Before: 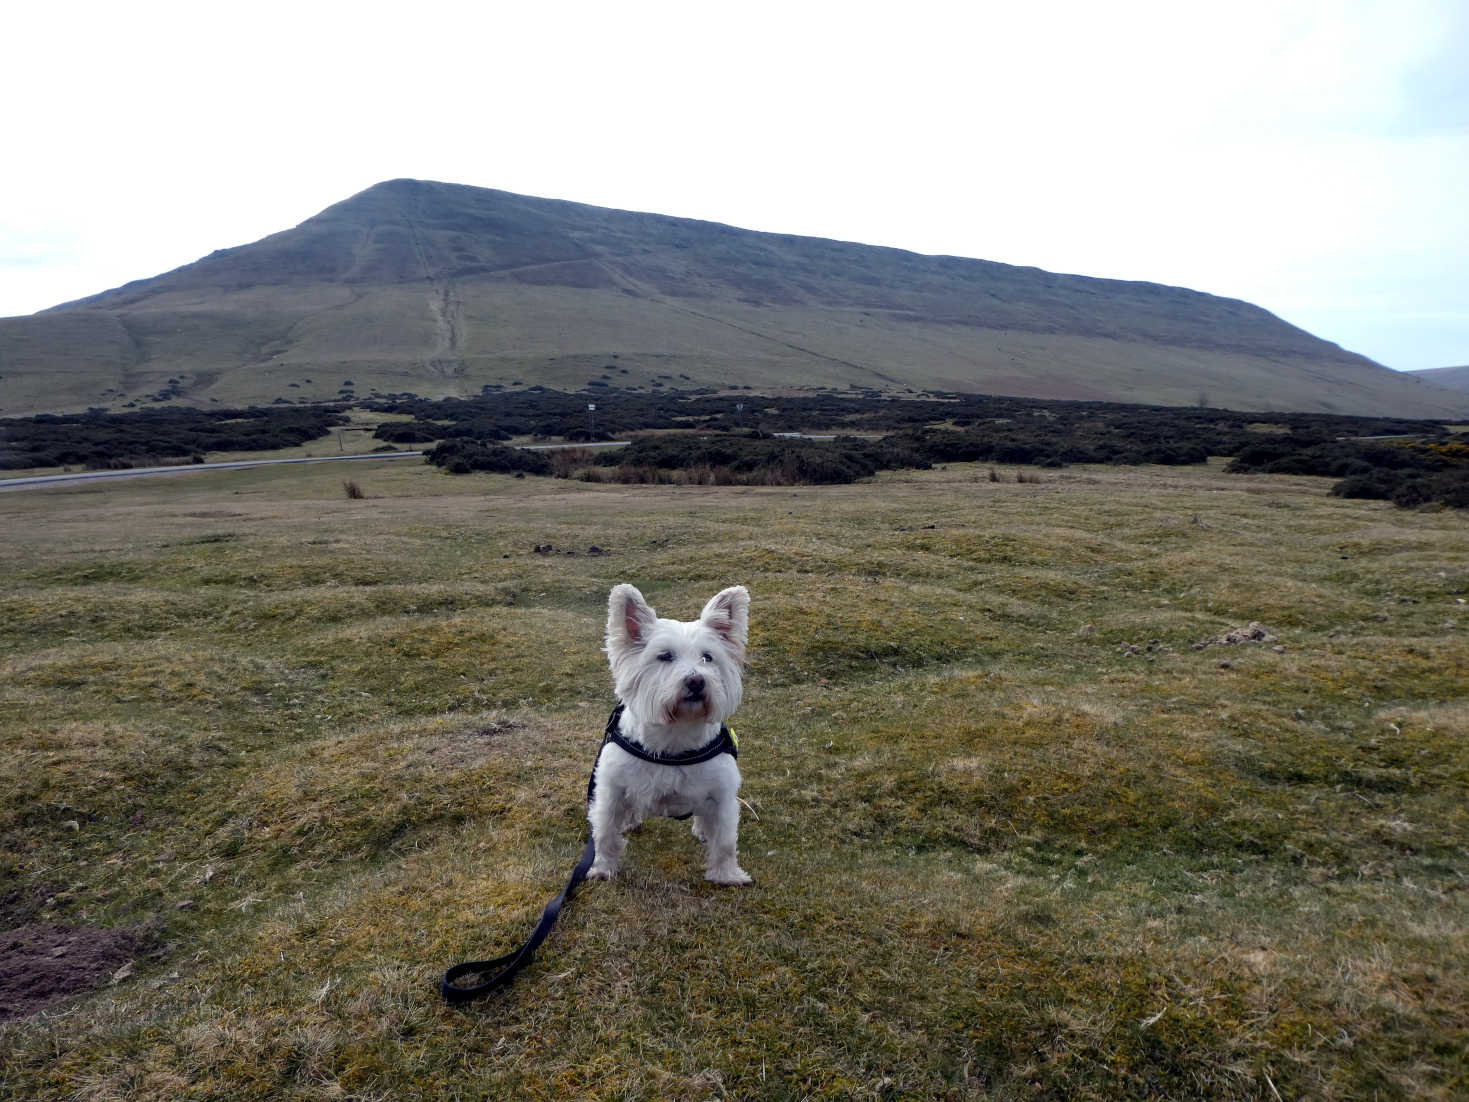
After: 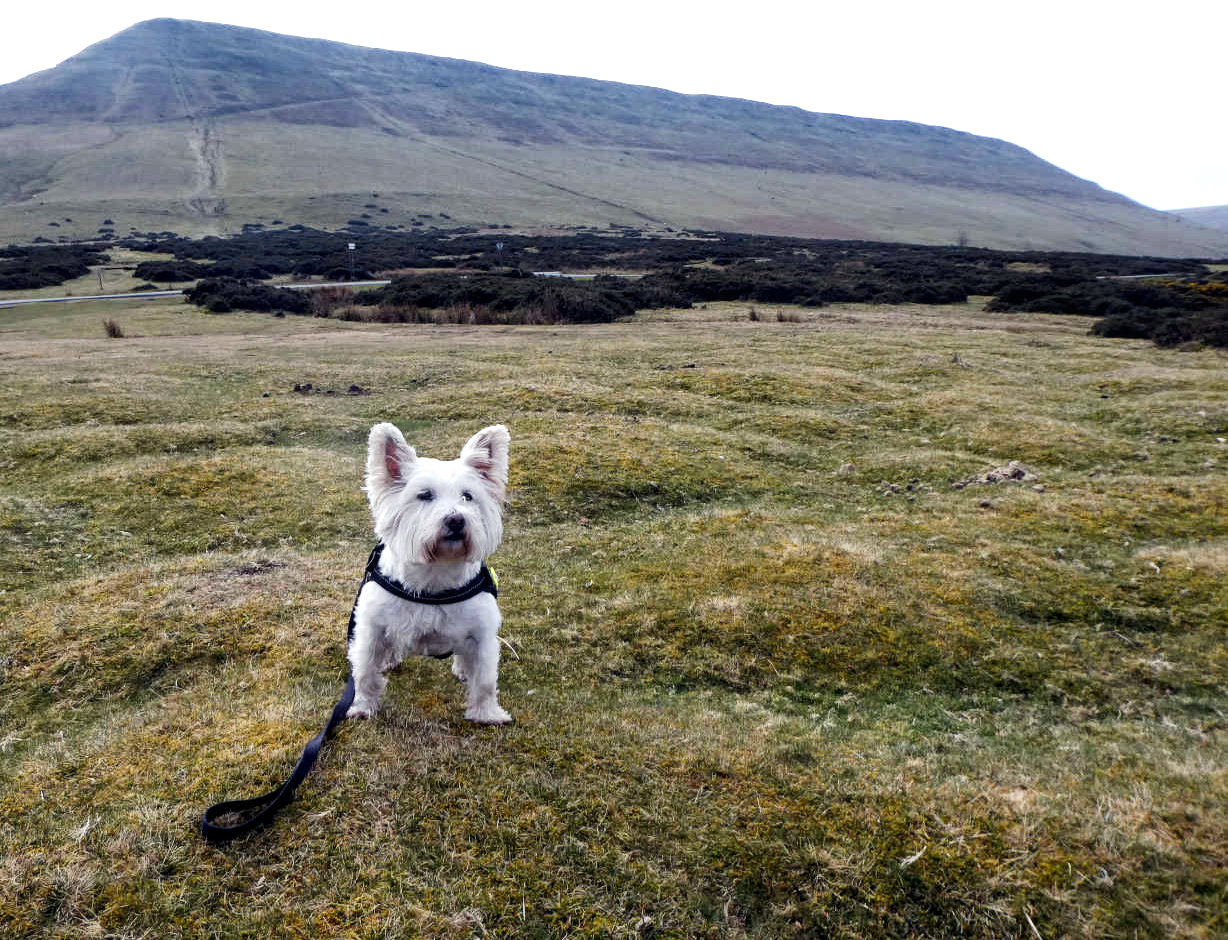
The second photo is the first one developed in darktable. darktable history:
local contrast: highlights 101%, shadows 98%, detail 119%, midtone range 0.2
levels: levels [0, 0.51, 1]
crop: left 16.372%, top 14.681%
exposure: black level correction 0, exposure 0.499 EV, compensate exposure bias true, compensate highlight preservation false
tone curve: curves: ch0 [(0, 0) (0.003, 0.014) (0.011, 0.019) (0.025, 0.026) (0.044, 0.037) (0.069, 0.053) (0.1, 0.083) (0.136, 0.121) (0.177, 0.163) (0.224, 0.22) (0.277, 0.281) (0.335, 0.354) (0.399, 0.436) (0.468, 0.526) (0.543, 0.612) (0.623, 0.706) (0.709, 0.79) (0.801, 0.858) (0.898, 0.925) (1, 1)], preserve colors none
